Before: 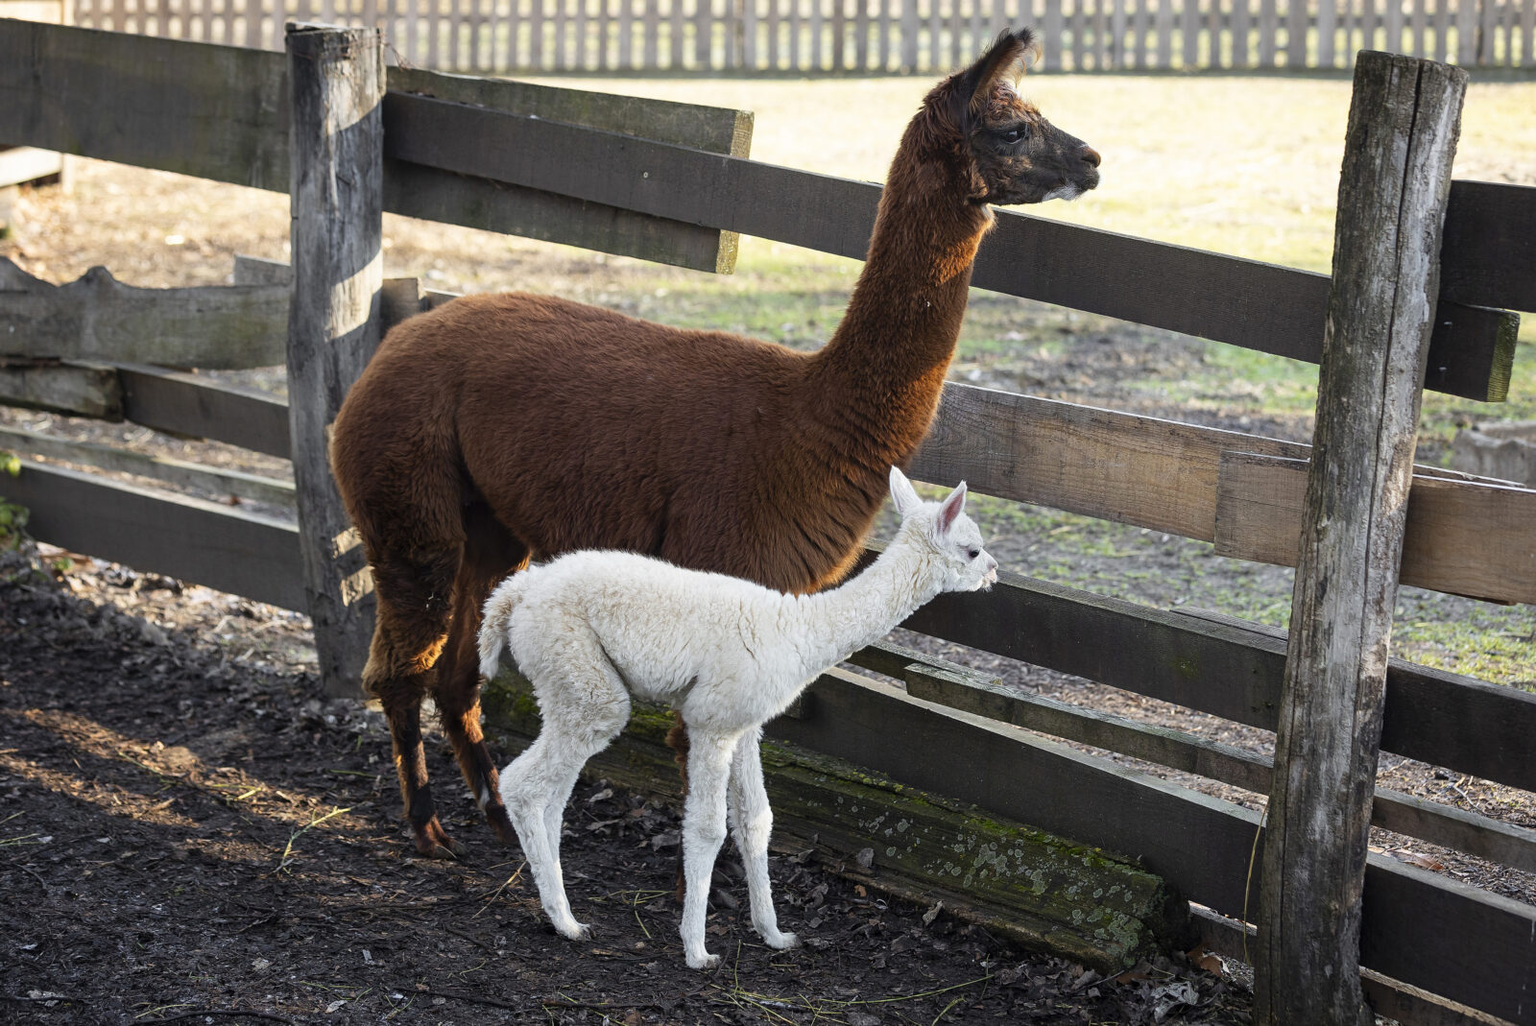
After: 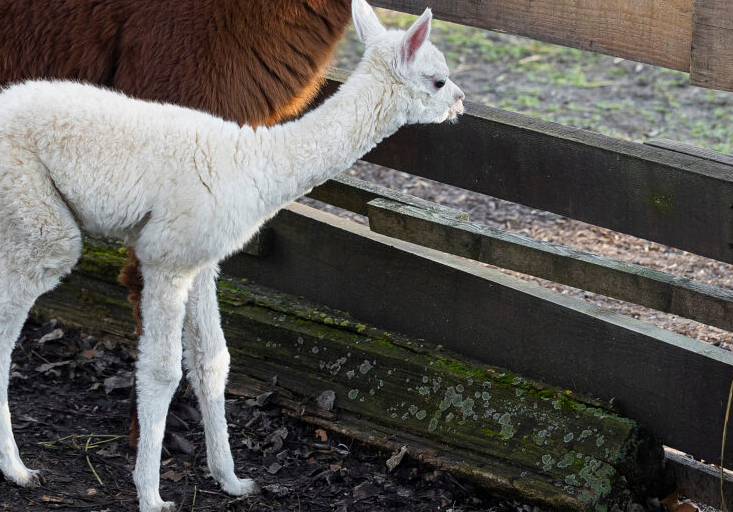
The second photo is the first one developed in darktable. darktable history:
contrast equalizer: octaves 7, y [[0.5 ×6], [0.5 ×6], [0.975, 0.964, 0.925, 0.865, 0.793, 0.721], [0 ×6], [0 ×6]]
crop: left 35.954%, top 46.126%, right 18.219%, bottom 5.936%
